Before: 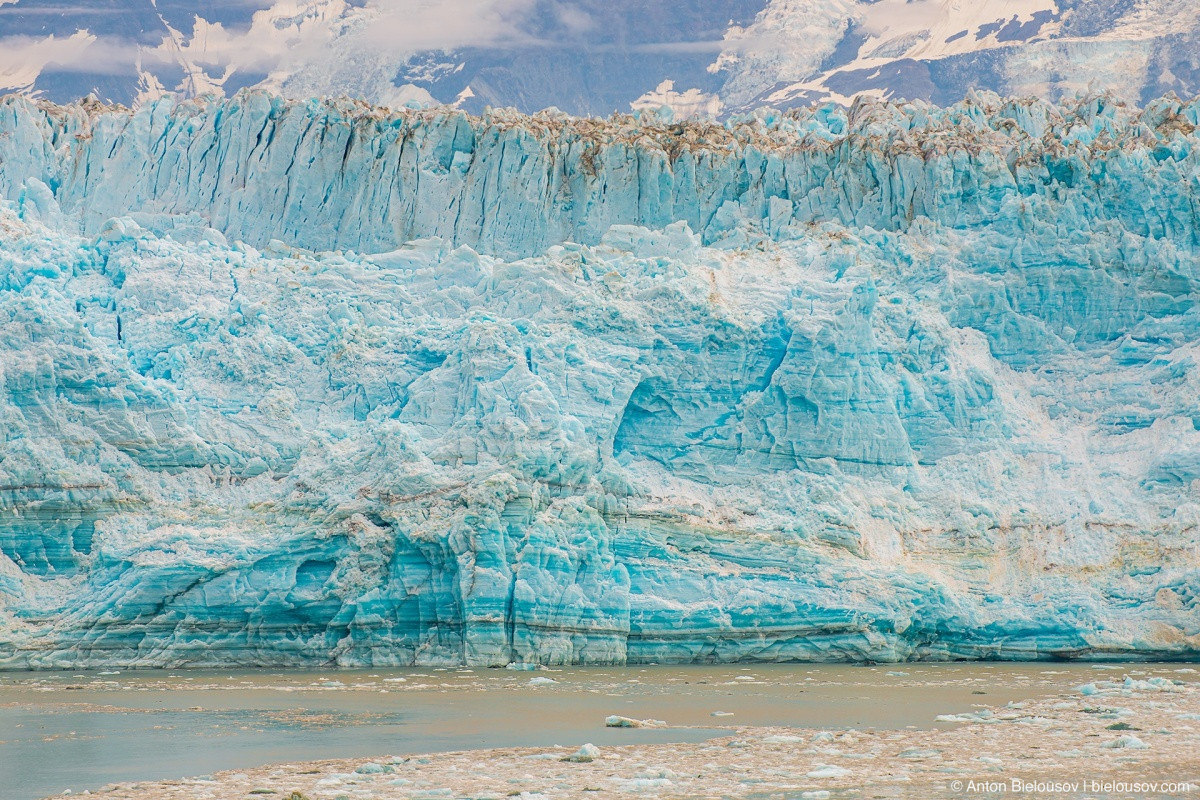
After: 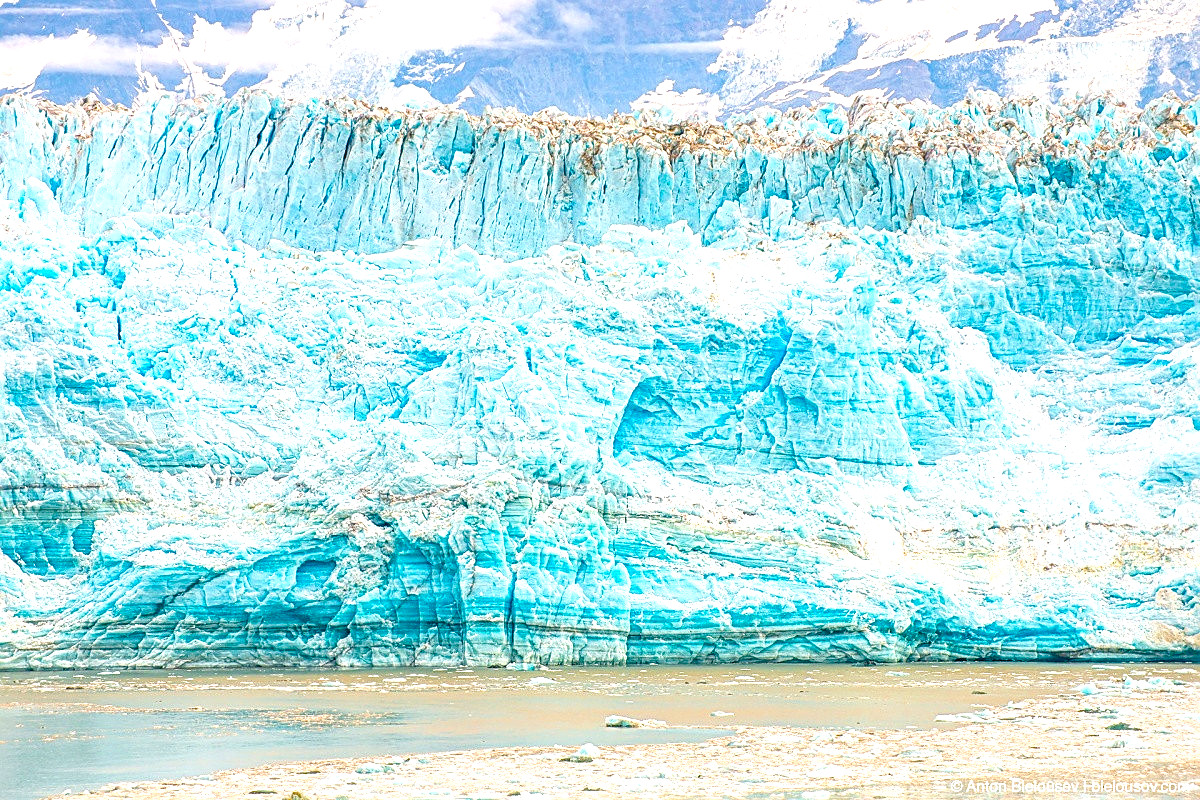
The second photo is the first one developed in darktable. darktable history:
color balance rgb: linear chroma grading › global chroma 8.788%, perceptual saturation grading › global saturation 20%, perceptual saturation grading › highlights -25.075%, perceptual saturation grading › shadows 50.203%, global vibrance 20%
sharpen: on, module defaults
exposure: black level correction 0, exposure 0.698 EV, compensate exposure bias true, compensate highlight preservation false
local contrast: on, module defaults
